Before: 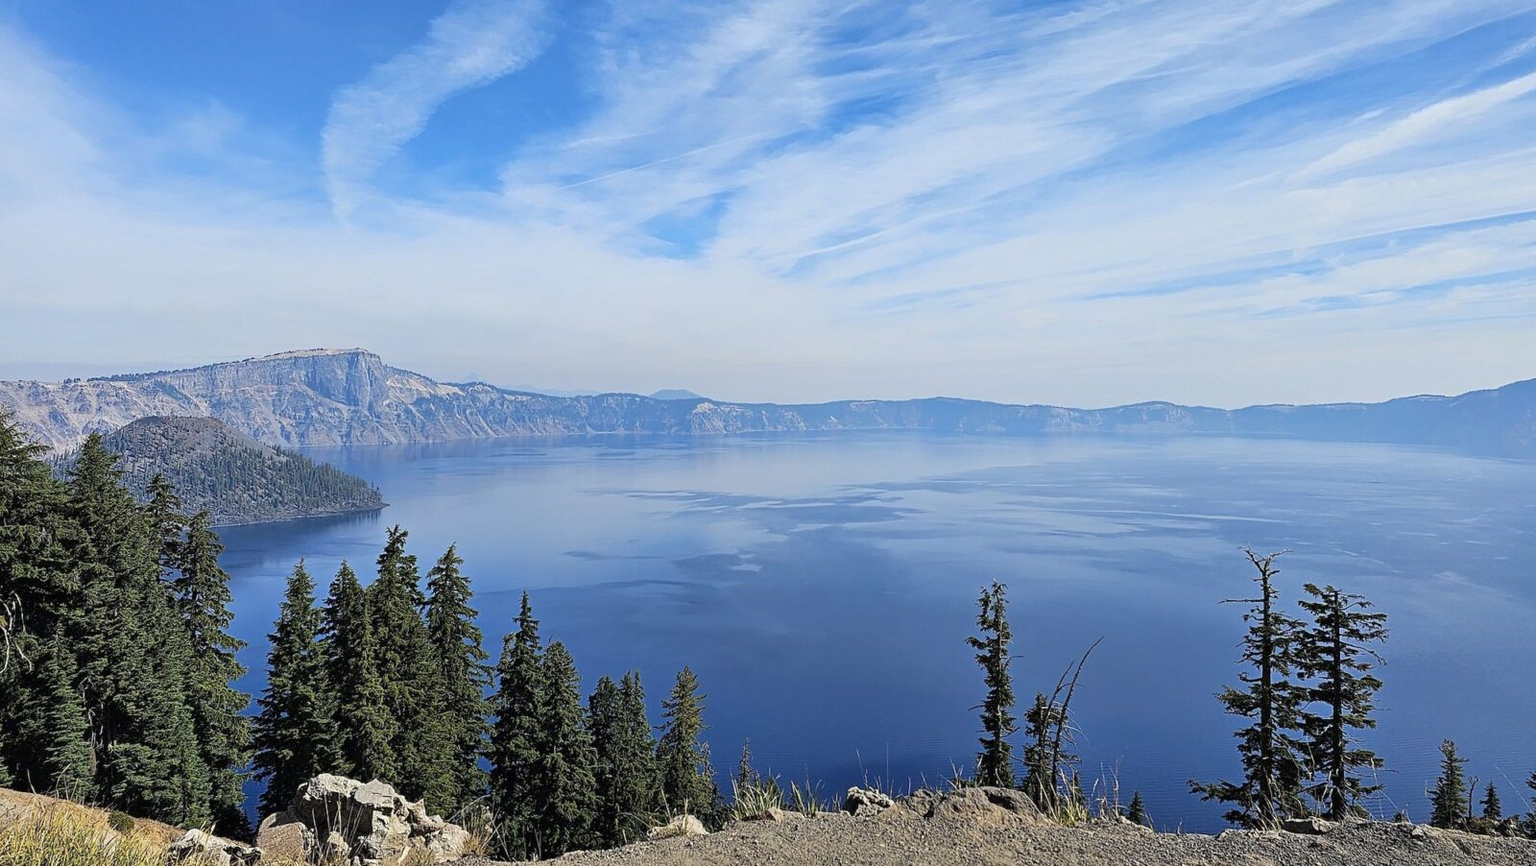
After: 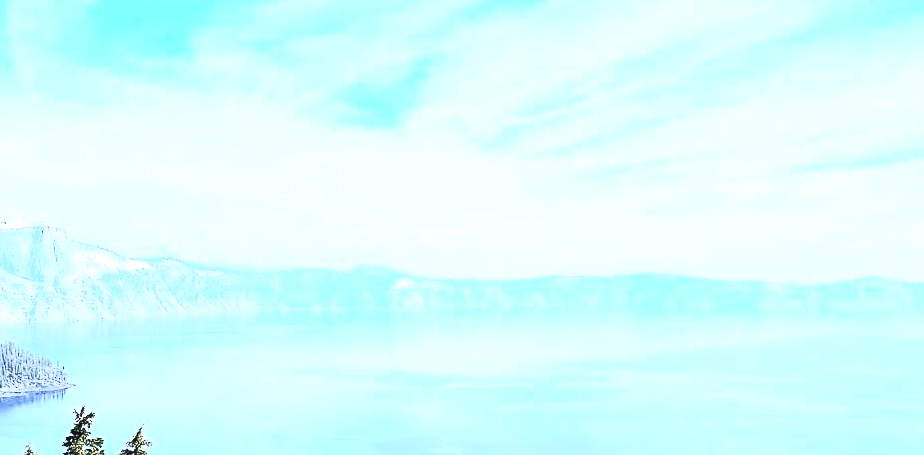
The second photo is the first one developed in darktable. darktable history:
crop: left 20.662%, top 15.643%, right 21.562%, bottom 33.809%
exposure: black level correction 0, exposure 1.104 EV, compensate highlight preservation false
tone equalizer: -8 EV -0.407 EV, -7 EV -0.38 EV, -6 EV -0.348 EV, -5 EV -0.206 EV, -3 EV 0.196 EV, -2 EV 0.322 EV, -1 EV 0.371 EV, +0 EV 0.406 EV, edges refinement/feathering 500, mask exposure compensation -1.57 EV, preserve details guided filter
contrast brightness saturation: contrast 0.615, brightness 0.331, saturation 0.146
